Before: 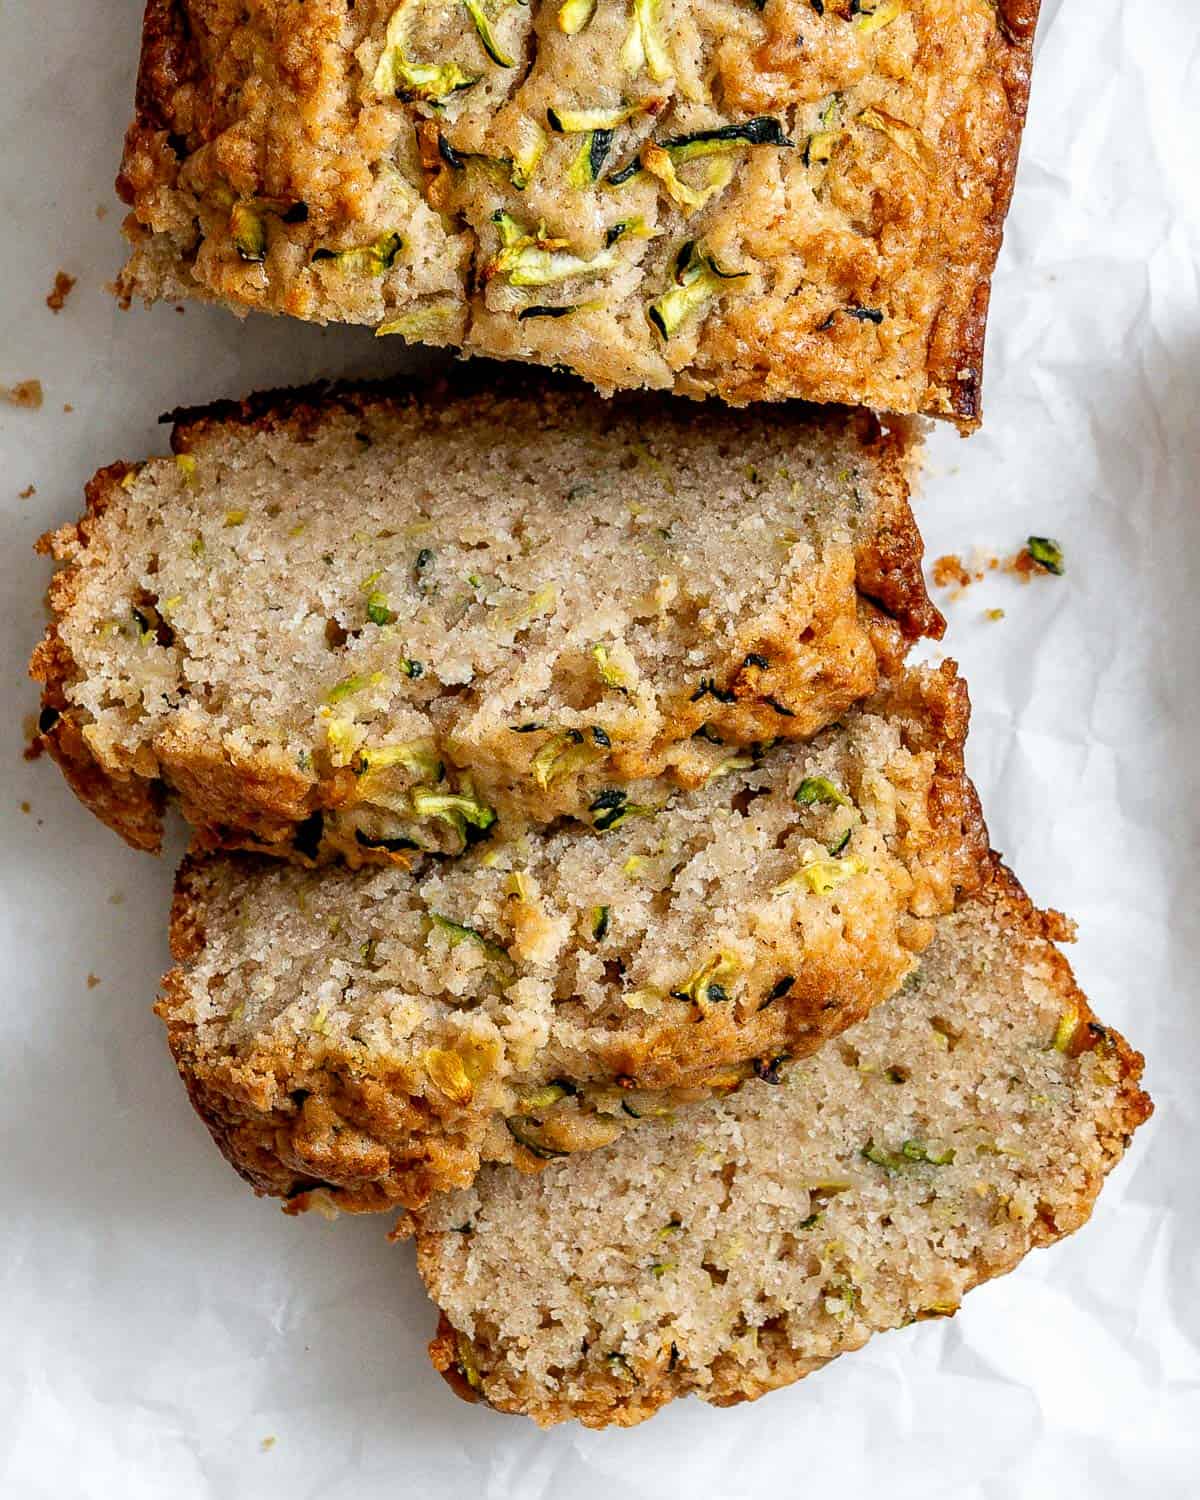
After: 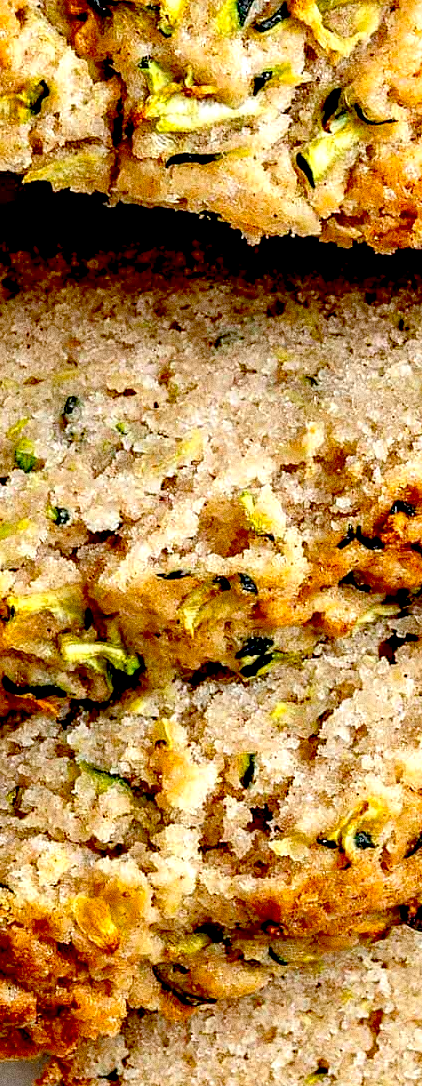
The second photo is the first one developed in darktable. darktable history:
exposure: black level correction 0.04, exposure 0.5 EV, compensate highlight preservation false
crop and rotate: left 29.476%, top 10.214%, right 35.32%, bottom 17.333%
grain: coarseness 0.09 ISO, strength 40%
